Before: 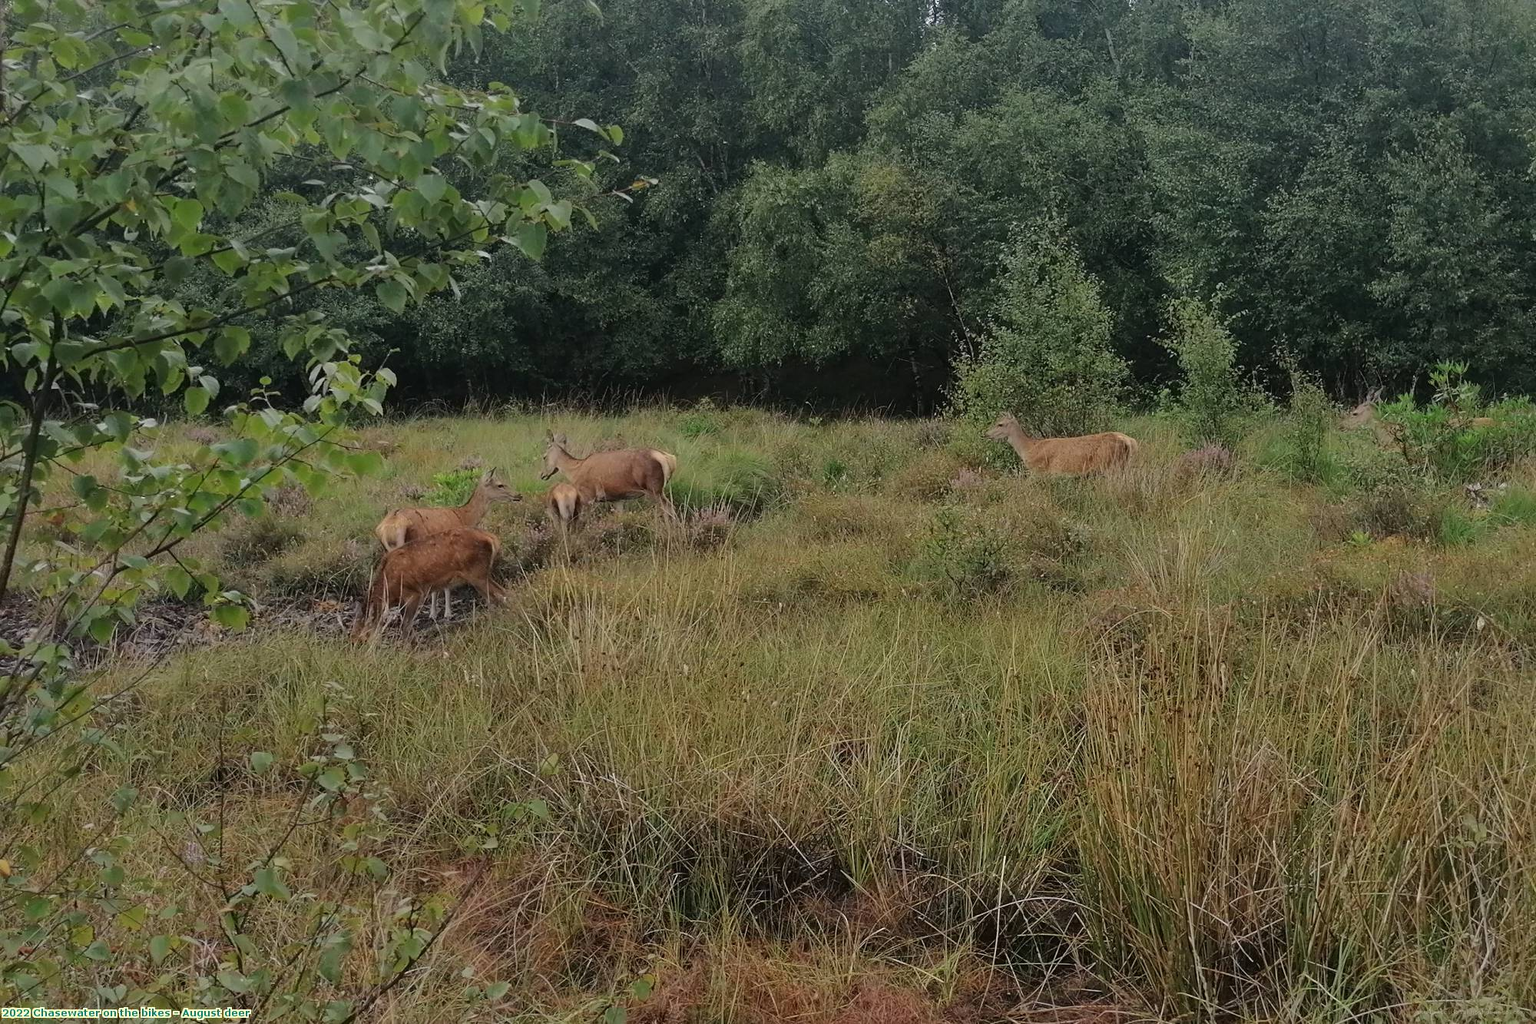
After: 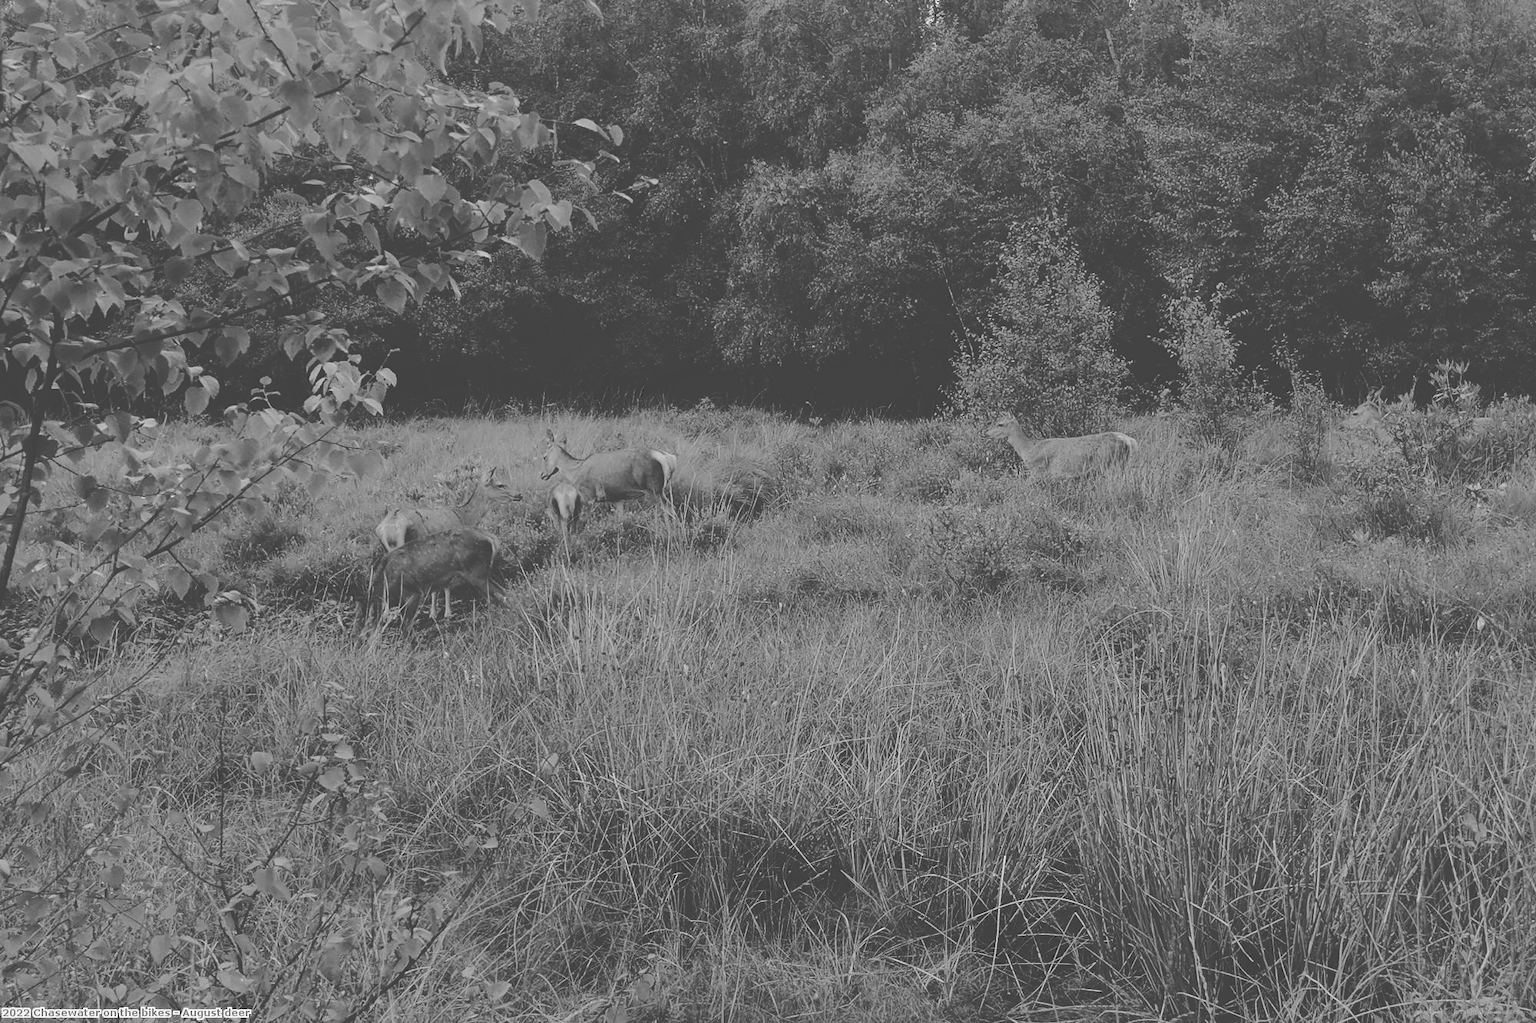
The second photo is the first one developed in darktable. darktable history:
monochrome: on, module defaults
tone curve: curves: ch0 [(0, 0) (0.003, 0.272) (0.011, 0.275) (0.025, 0.275) (0.044, 0.278) (0.069, 0.282) (0.1, 0.284) (0.136, 0.287) (0.177, 0.294) (0.224, 0.314) (0.277, 0.347) (0.335, 0.403) (0.399, 0.473) (0.468, 0.552) (0.543, 0.622) (0.623, 0.69) (0.709, 0.756) (0.801, 0.818) (0.898, 0.865) (1, 1)], preserve colors none
